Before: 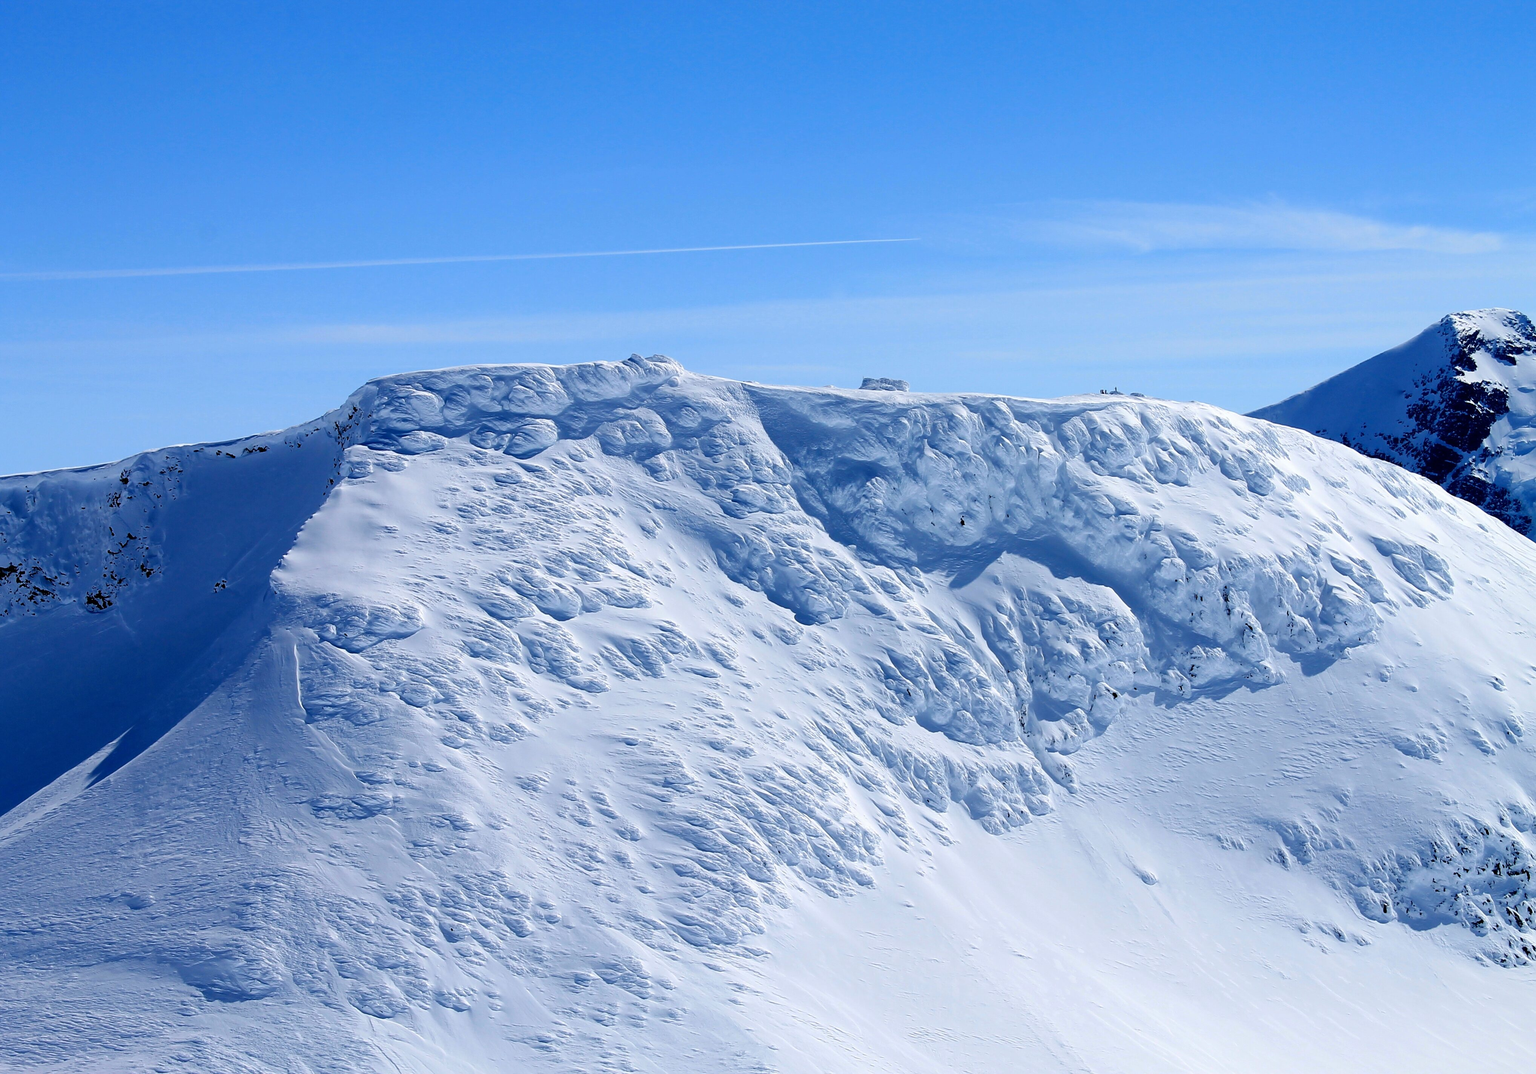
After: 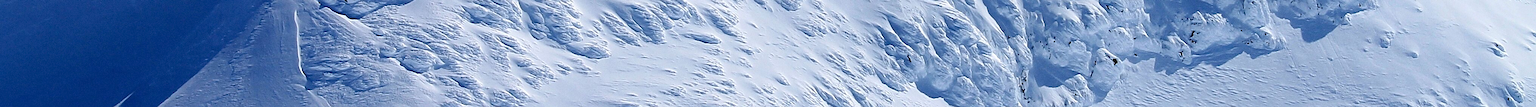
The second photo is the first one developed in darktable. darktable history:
grain: coarseness 0.09 ISO
sharpen: on, module defaults
crop and rotate: top 59.084%, bottom 30.916%
